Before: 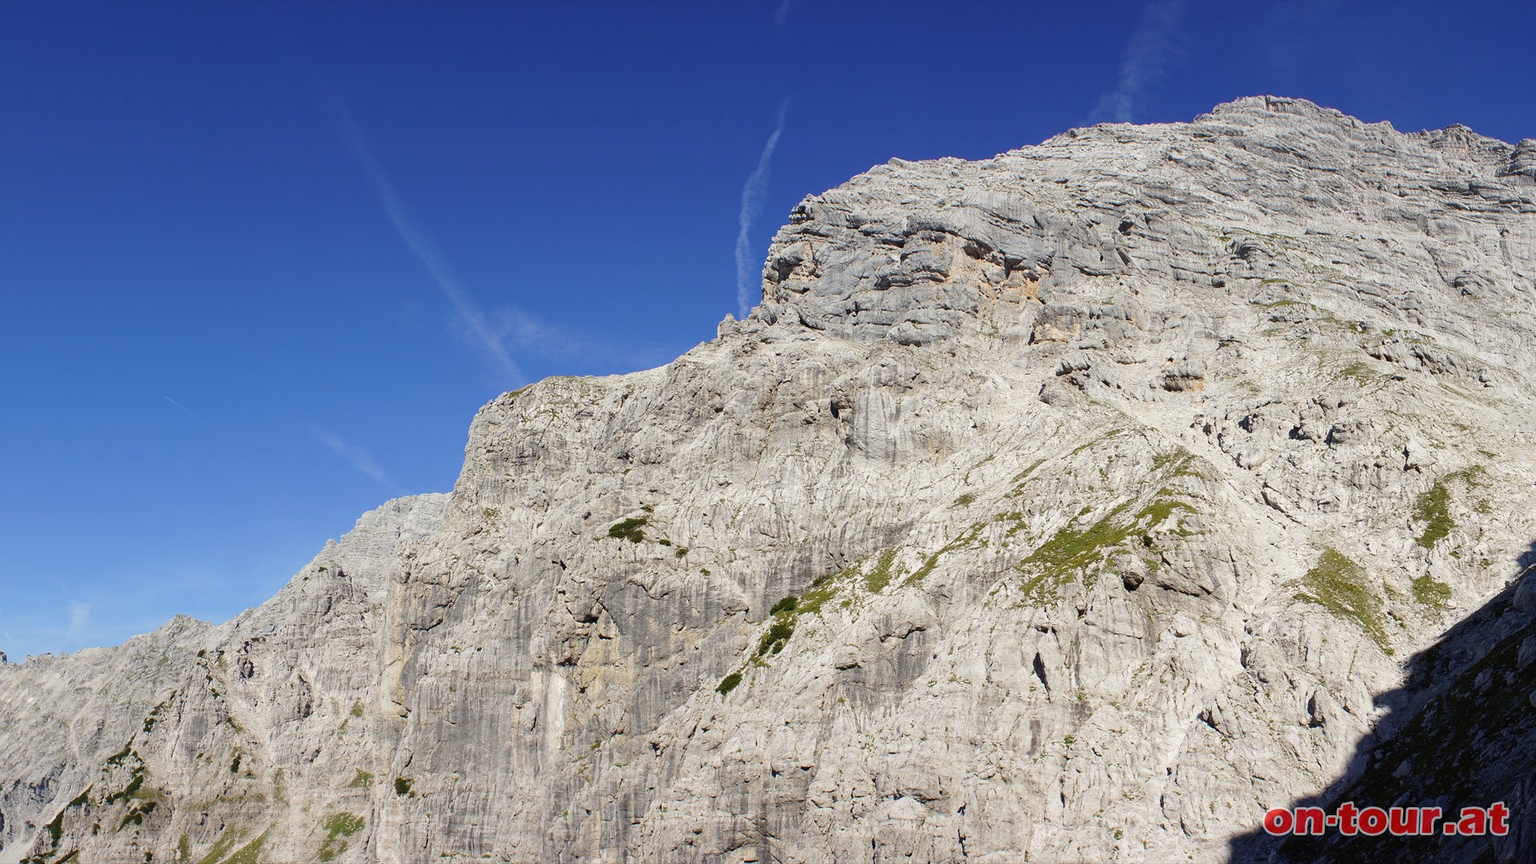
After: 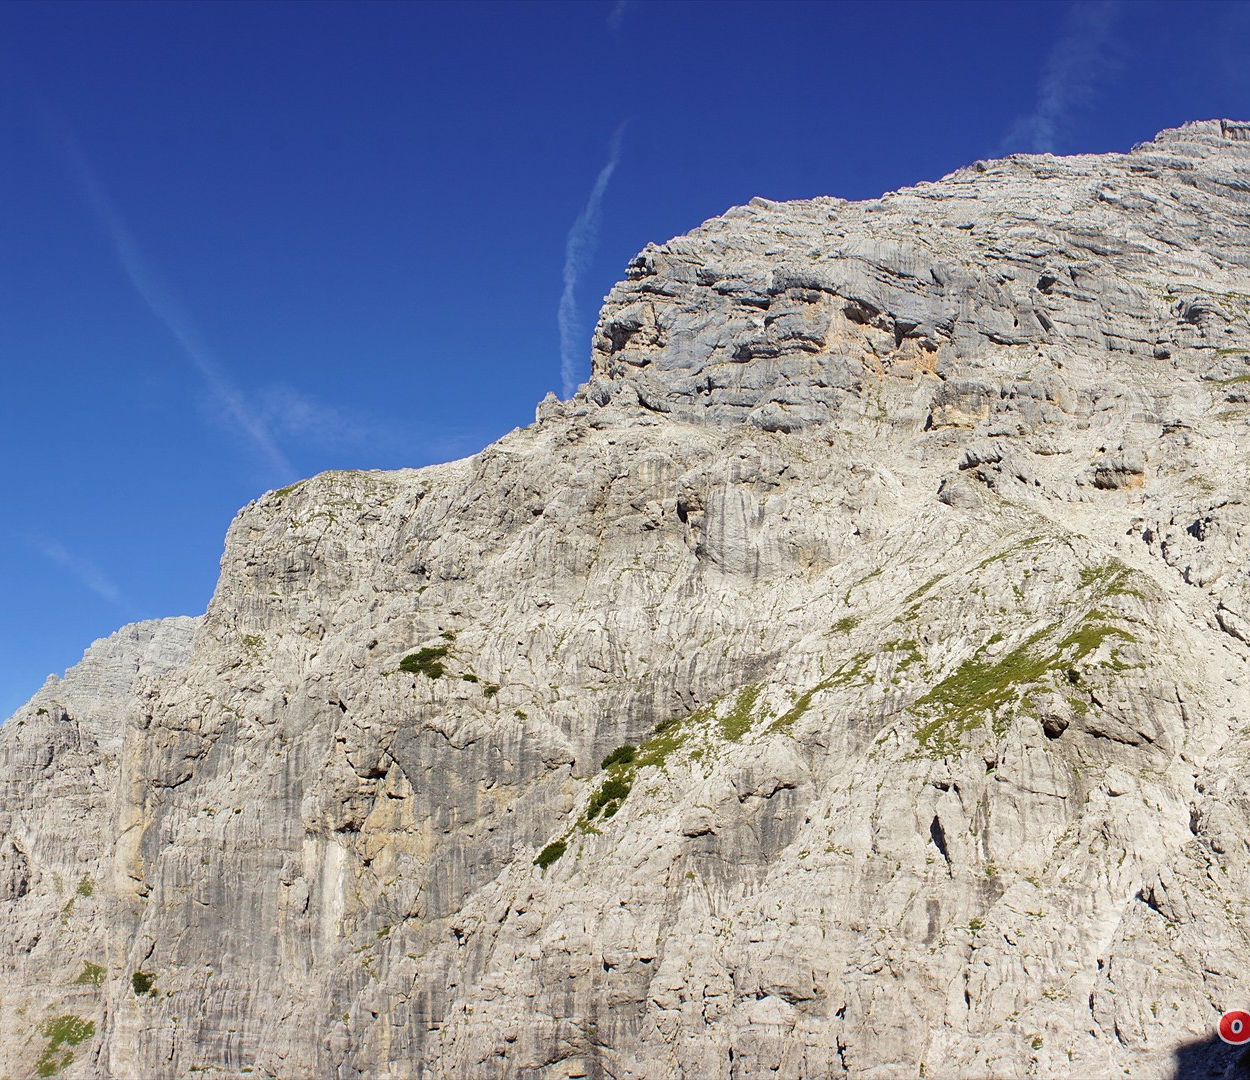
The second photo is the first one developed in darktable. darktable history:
crop and rotate: left 18.808%, right 16.052%
velvia: on, module defaults
sharpen: amount 0.216
